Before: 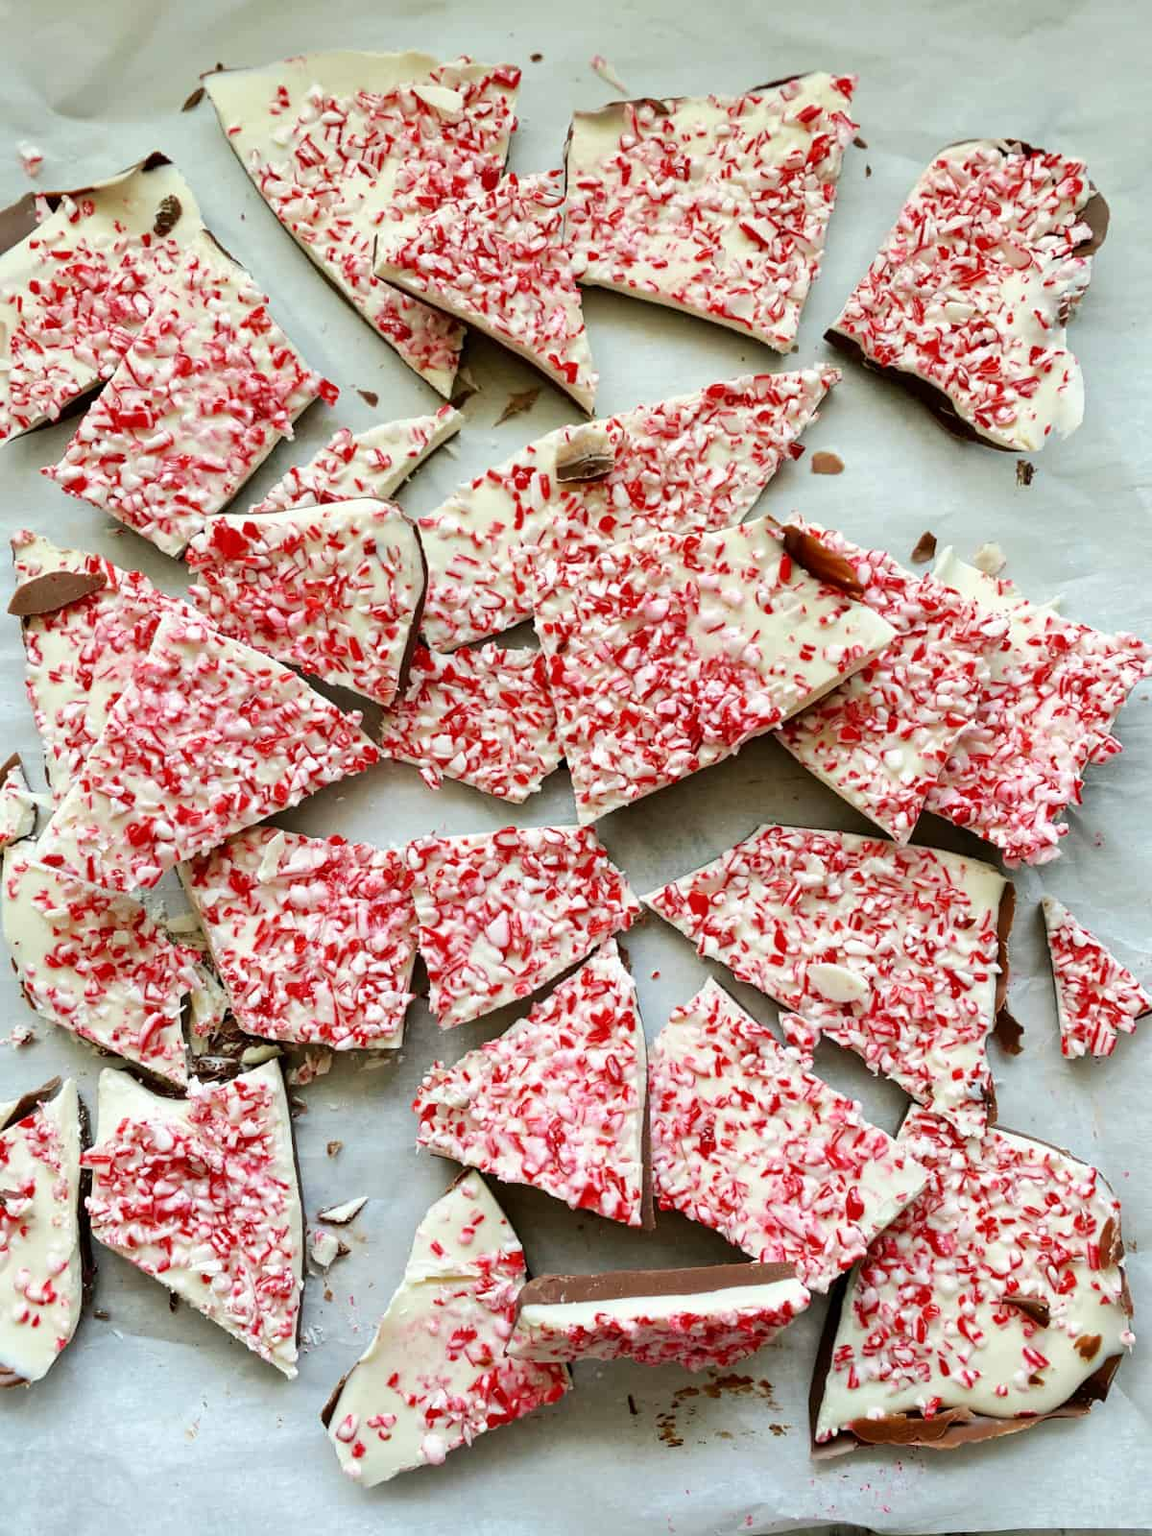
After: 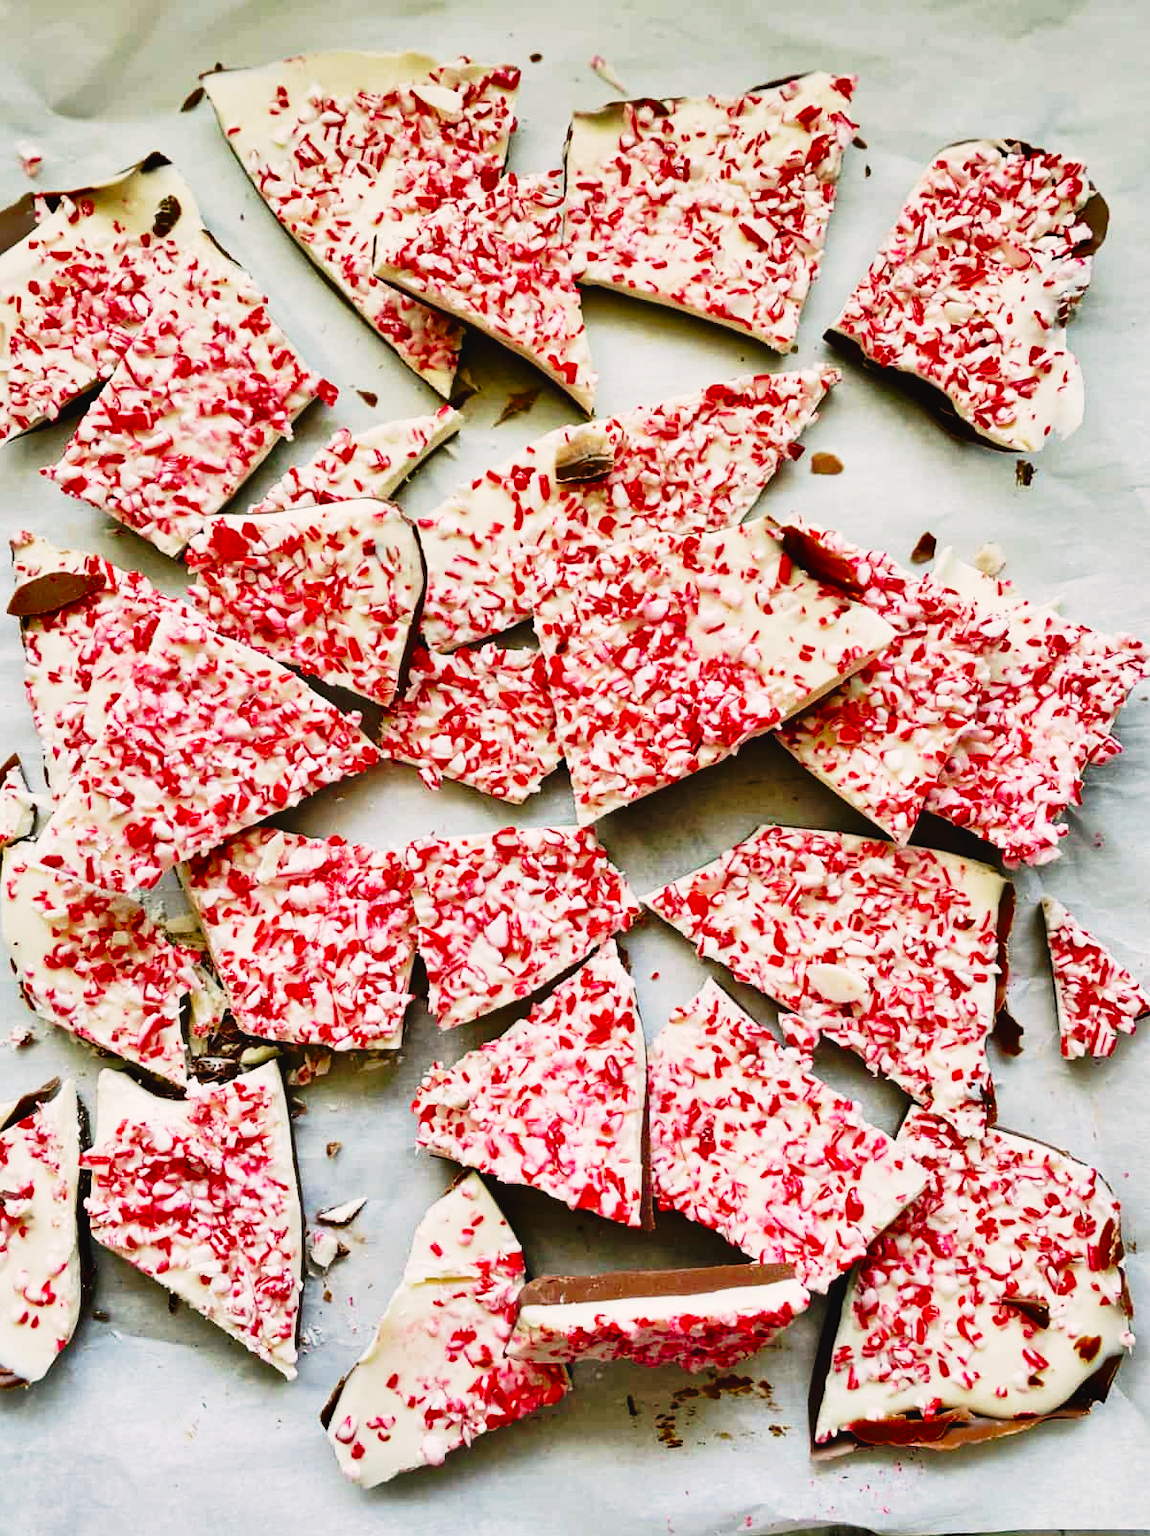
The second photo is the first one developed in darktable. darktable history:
color correction: highlights a* 3.36, highlights b* 1.62, saturation 1.2
shadows and highlights: soften with gaussian
tone curve: curves: ch0 [(0, 0.032) (0.078, 0.052) (0.236, 0.168) (0.43, 0.472) (0.508, 0.566) (0.66, 0.754) (0.79, 0.883) (0.994, 0.974)]; ch1 [(0, 0) (0.161, 0.092) (0.35, 0.33) (0.379, 0.401) (0.456, 0.456) (0.508, 0.501) (0.547, 0.531) (0.573, 0.563) (0.625, 0.602) (0.718, 0.734) (1, 1)]; ch2 [(0, 0) (0.369, 0.427) (0.44, 0.434) (0.502, 0.501) (0.54, 0.537) (0.586, 0.59) (0.621, 0.604) (1, 1)], preserve colors none
crop and rotate: left 0.127%, bottom 0.009%
